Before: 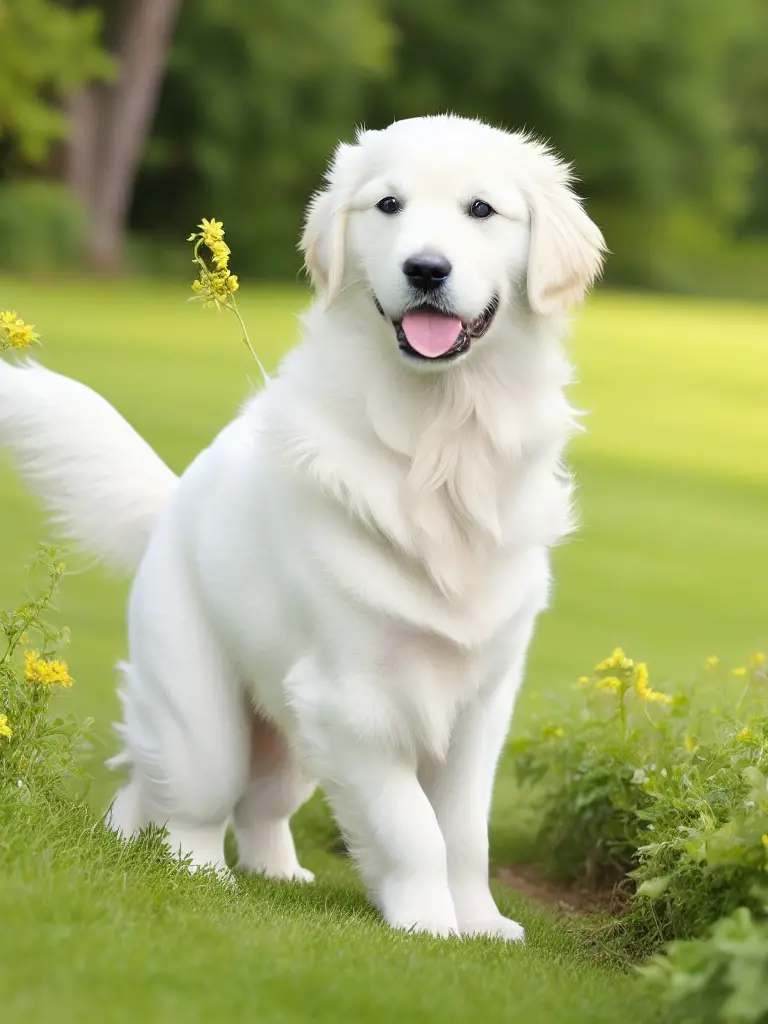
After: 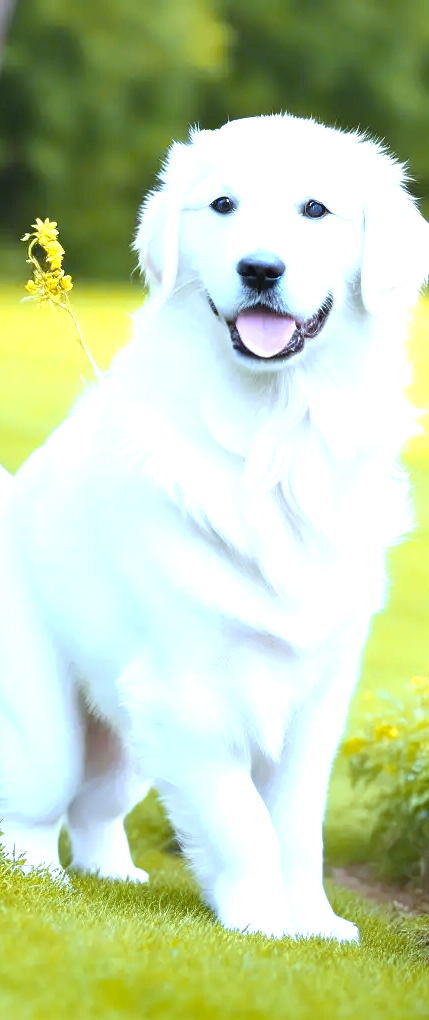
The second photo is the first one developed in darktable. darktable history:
color zones: curves: ch1 [(0.235, 0.558) (0.75, 0.5)]; ch2 [(0.25, 0.462) (0.749, 0.457)], mix 40.67%
white balance: red 0.871, blue 1.249
exposure: black level correction 0, exposure 1 EV, compensate exposure bias true, compensate highlight preservation false
crop: left 21.674%, right 22.086%
